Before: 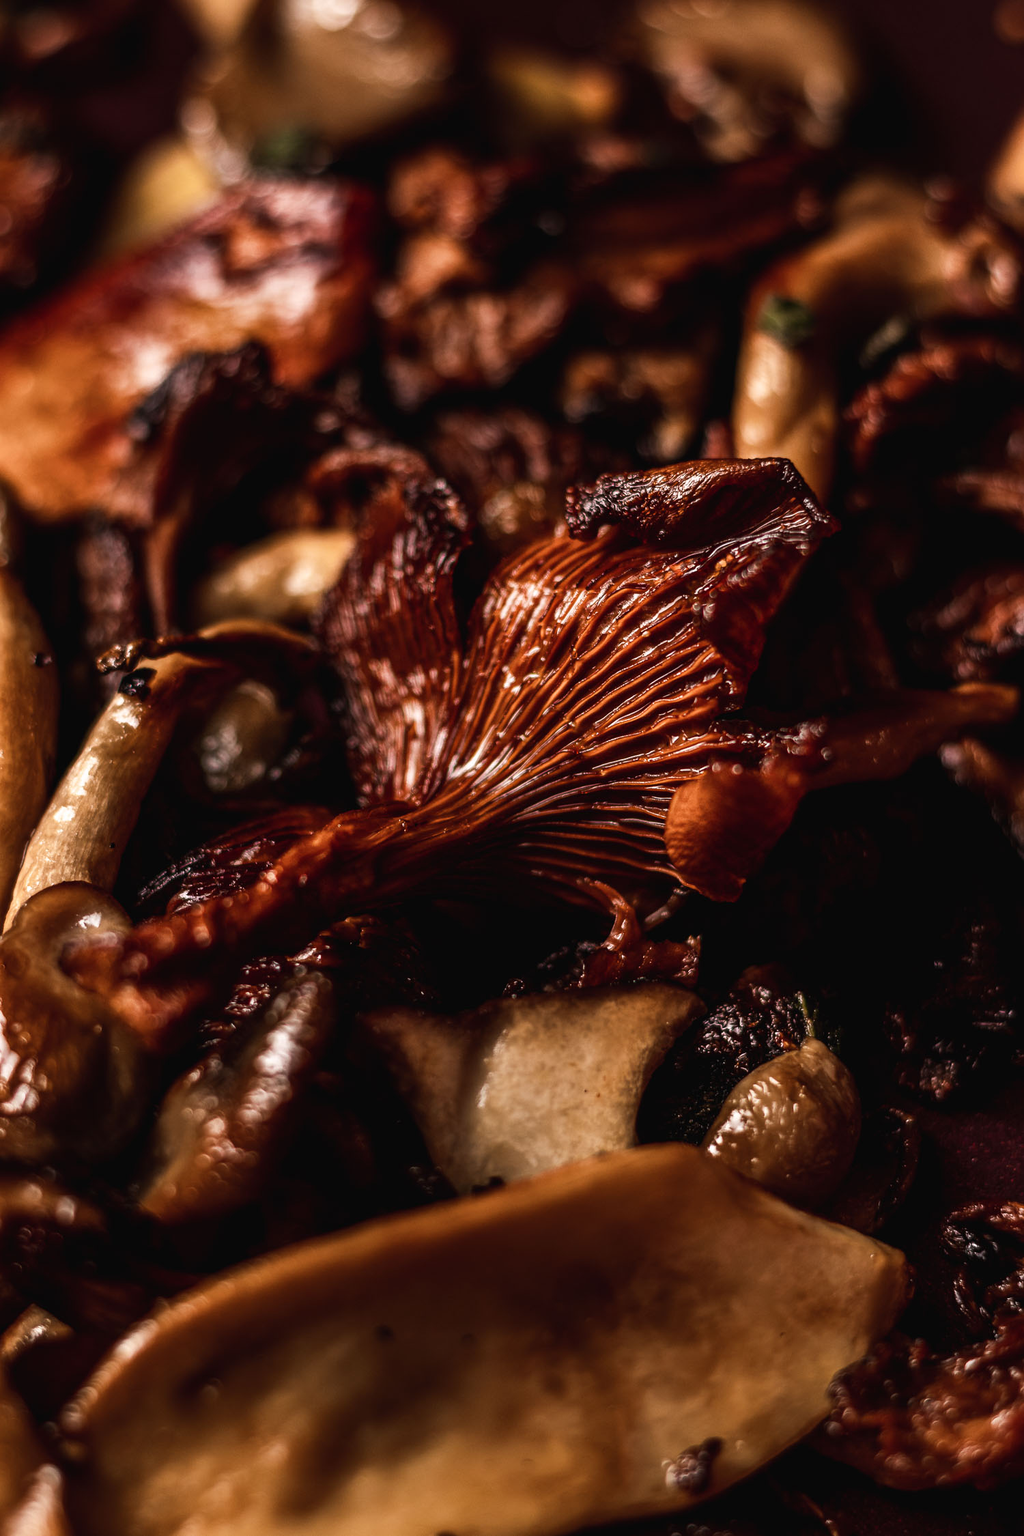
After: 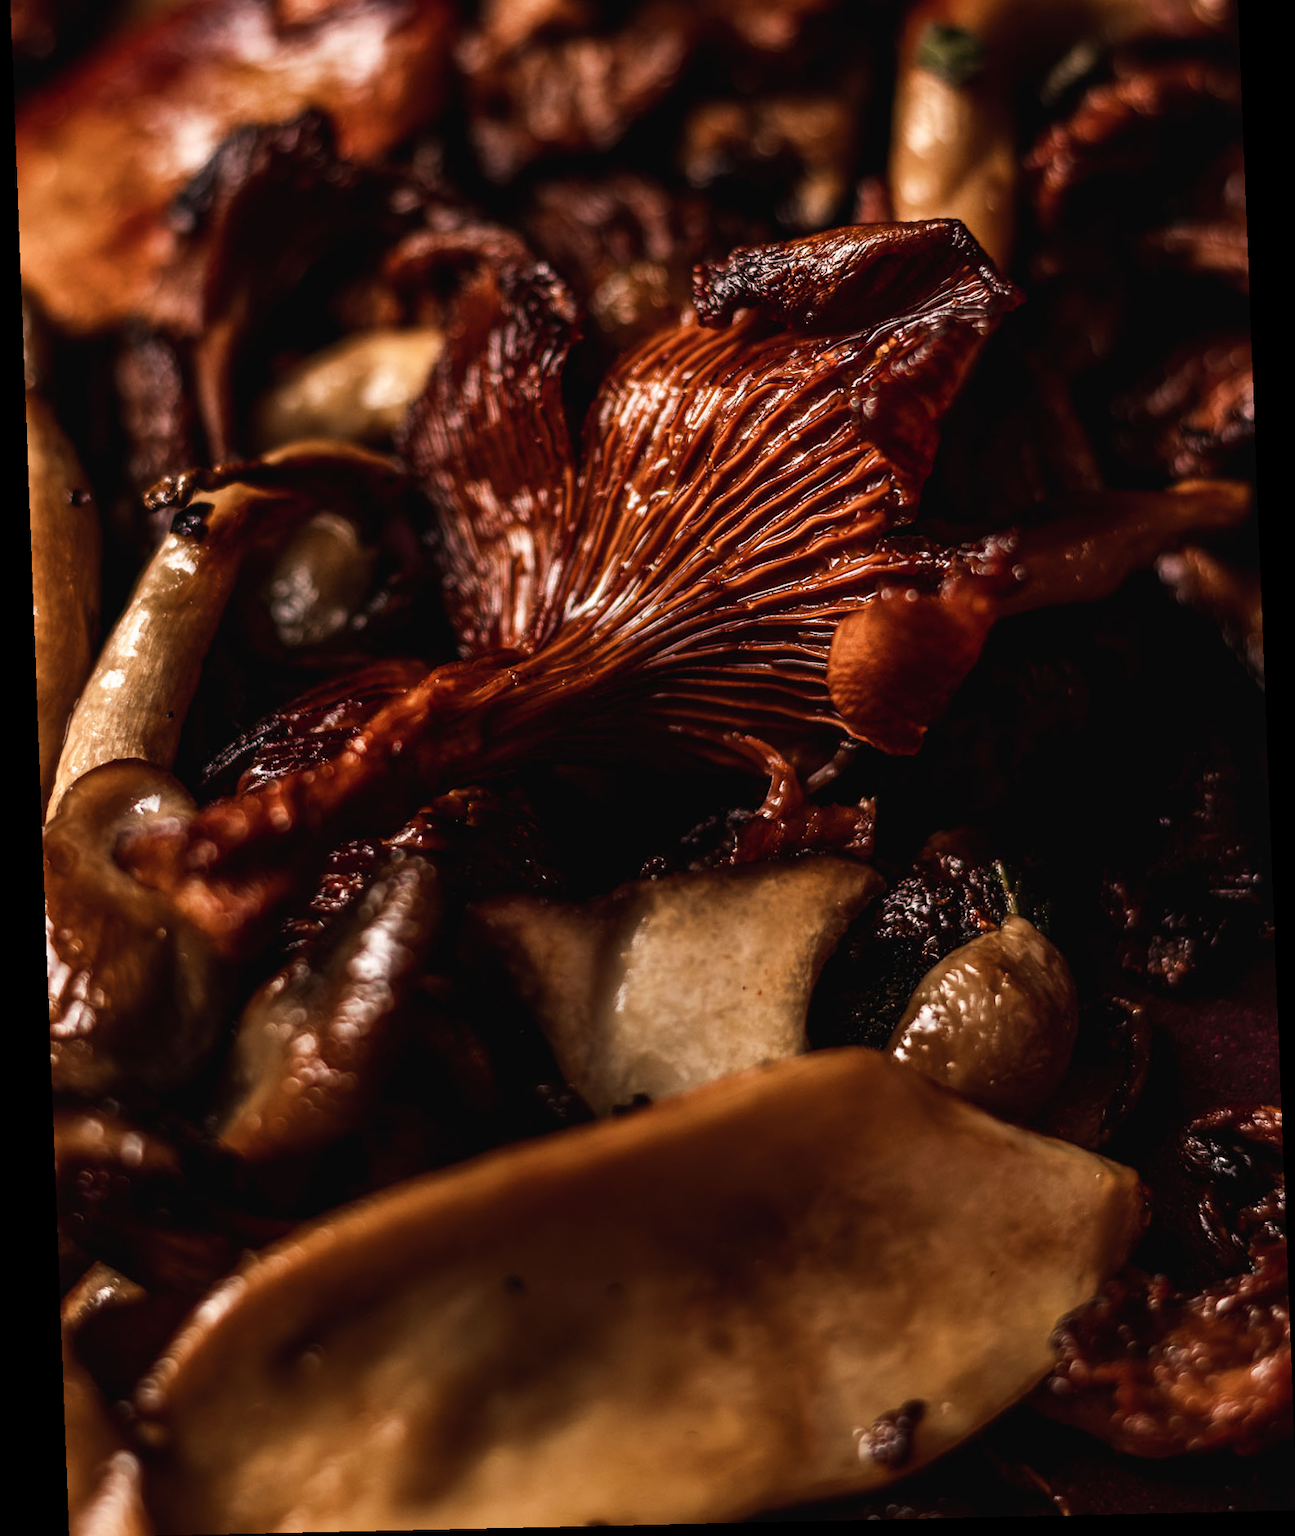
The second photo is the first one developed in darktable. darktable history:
rotate and perspective: rotation -2.22°, lens shift (horizontal) -0.022, automatic cropping off
crop and rotate: top 18.507%
